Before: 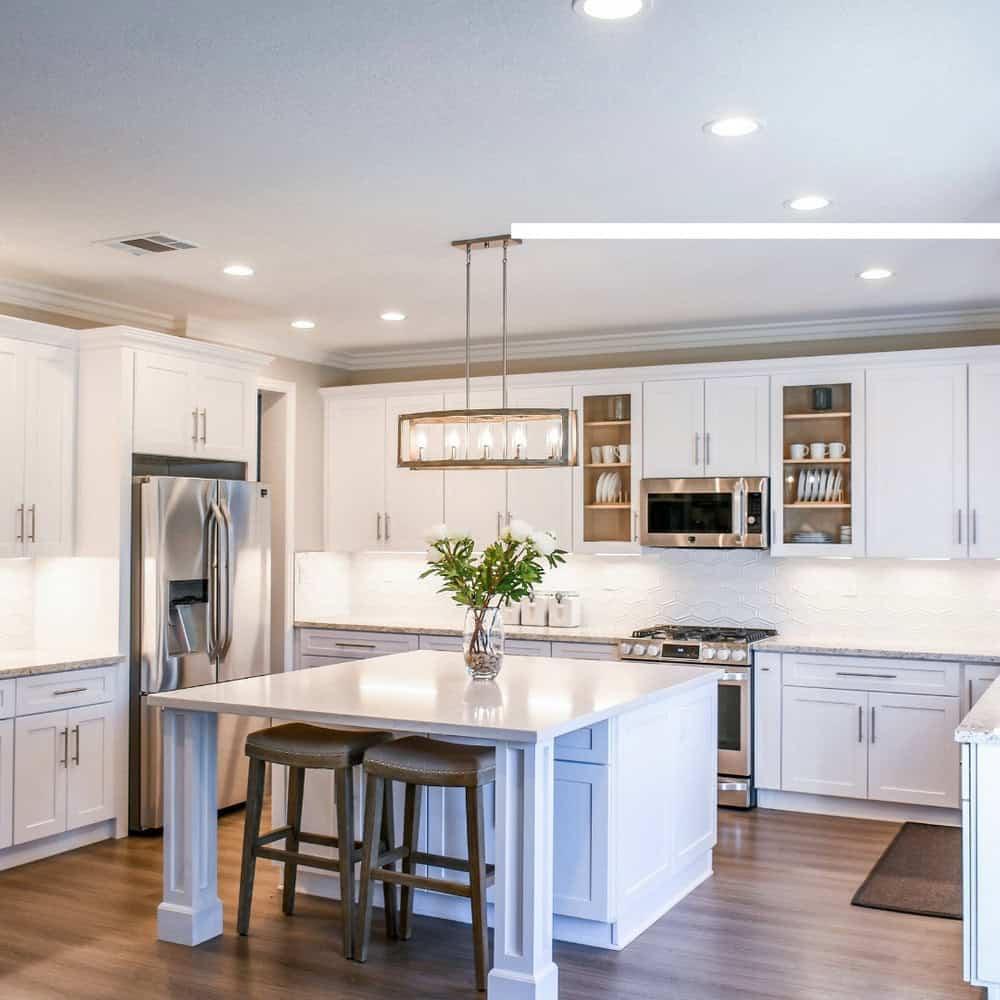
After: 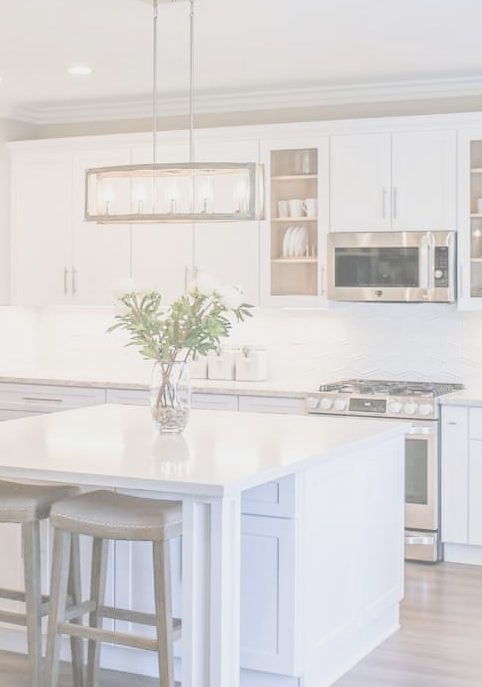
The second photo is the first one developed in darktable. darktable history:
crop: left 31.379%, top 24.658%, right 20.326%, bottom 6.628%
velvia: strength 51%, mid-tones bias 0.51
contrast brightness saturation: contrast -0.32, brightness 0.75, saturation -0.78
exposure: exposure 0.207 EV, compensate highlight preservation false
bloom: size 9%, threshold 100%, strength 7%
